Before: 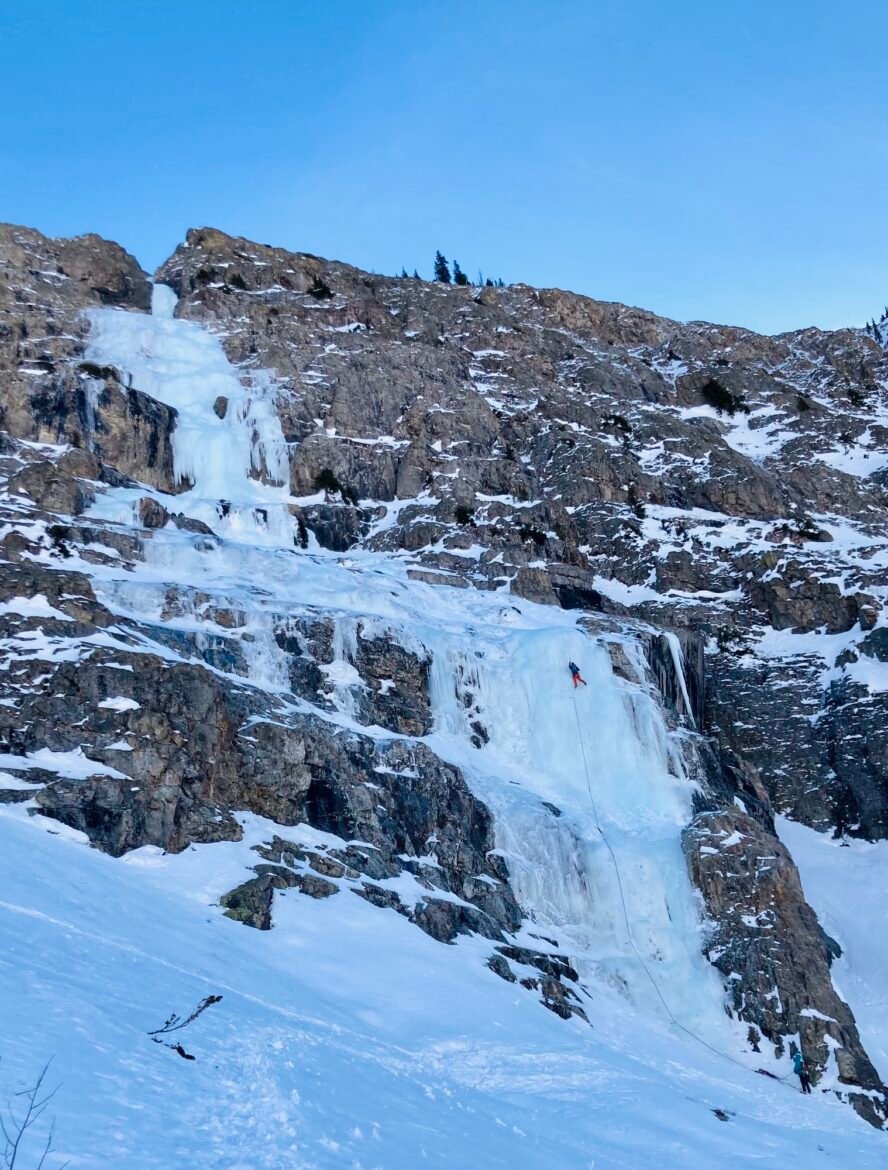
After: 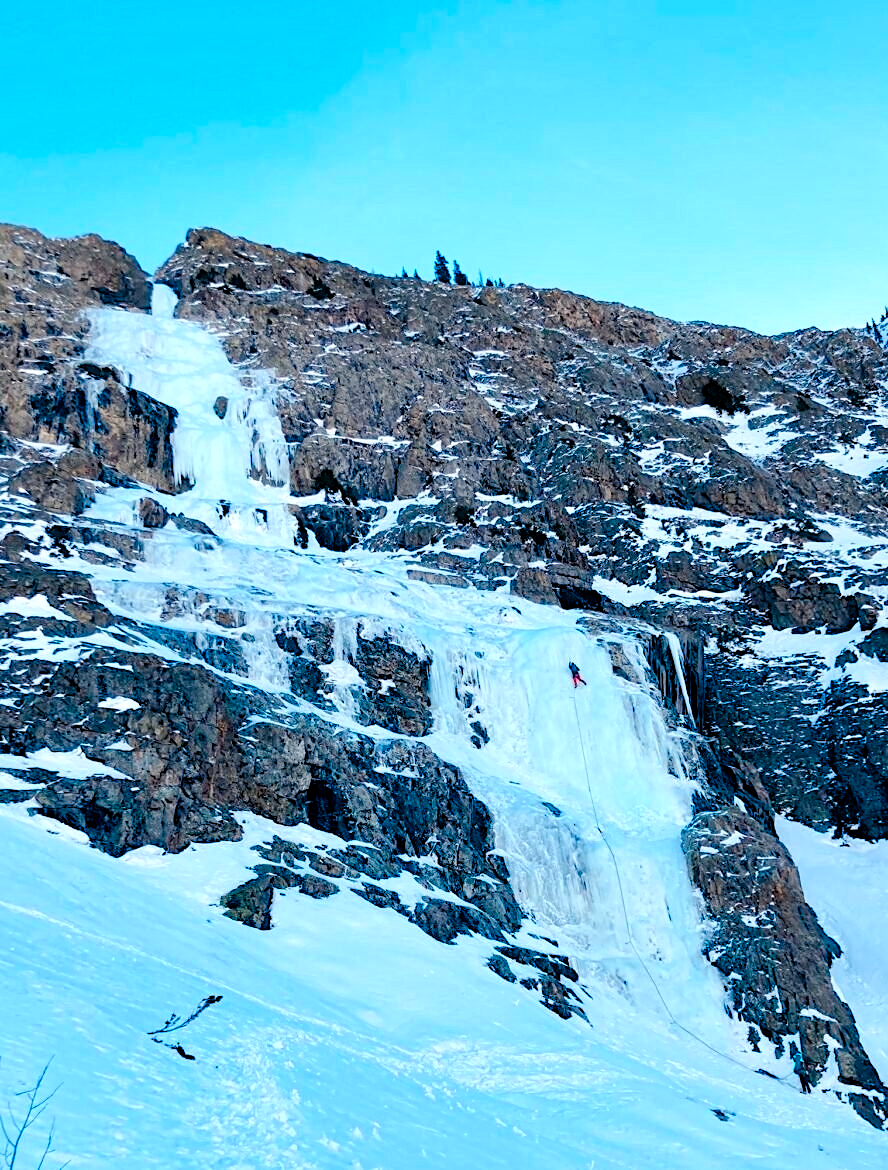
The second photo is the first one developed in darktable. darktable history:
contrast equalizer "soft": y [[0.5, 0.488, 0.462, 0.461, 0.491, 0.5], [0.5 ×6], [0.5 ×6], [0 ×6], [0 ×6]]
diffuse or sharpen "_builtin_sharpen demosaicing | AA filter": edge sensitivity 1, 1st order anisotropy 100%, 2nd order anisotropy 100%, 3rd order anisotropy 100%, 4th order anisotropy 100%, 1st order speed -25%, 2nd order speed -25%, 3rd order speed -25%, 4th order speed -25%
haze removal: strength -0.05
tone equalizer "_builtin_contrast tone curve | soft": -8 EV -0.417 EV, -7 EV -0.389 EV, -6 EV -0.333 EV, -5 EV -0.222 EV, -3 EV 0.222 EV, -2 EV 0.333 EV, -1 EV 0.389 EV, +0 EV 0.417 EV, edges refinement/feathering 500, mask exposure compensation -1.57 EV, preserve details no
color equalizer "creative | pacific": saturation › orange 1.03, saturation › yellow 0.883, saturation › green 0.883, saturation › blue 1.08, saturation › magenta 1.05, hue › orange -4.88, hue › green 8.78, brightness › red 1.06, brightness › orange 1.08, brightness › yellow 0.916, brightness › green 0.916, brightness › cyan 1.04, brightness › blue 1.12, brightness › magenta 1.07
rgb primaries "creative | pacific": red hue -0.042, red purity 1.1, green hue 0.047, green purity 1.12, blue hue -0.089, blue purity 0.88
diffuse or sharpen "bloom 10%": radius span 32, 1st order speed 50%, 2nd order speed 50%, 3rd order speed 50%, 4th order speed 50% | blend: blend mode normal, opacity 10%; mask: uniform (no mask)
color balance rgb "creative | pacific": shadows lift › chroma 1%, shadows lift › hue 240.84°, highlights gain › chroma 2%, highlights gain › hue 73.2°, global offset › luminance -0.5%, perceptual saturation grading › global saturation 20%, perceptual saturation grading › highlights -25%, perceptual saturation grading › shadows 50%, global vibrance 15%
